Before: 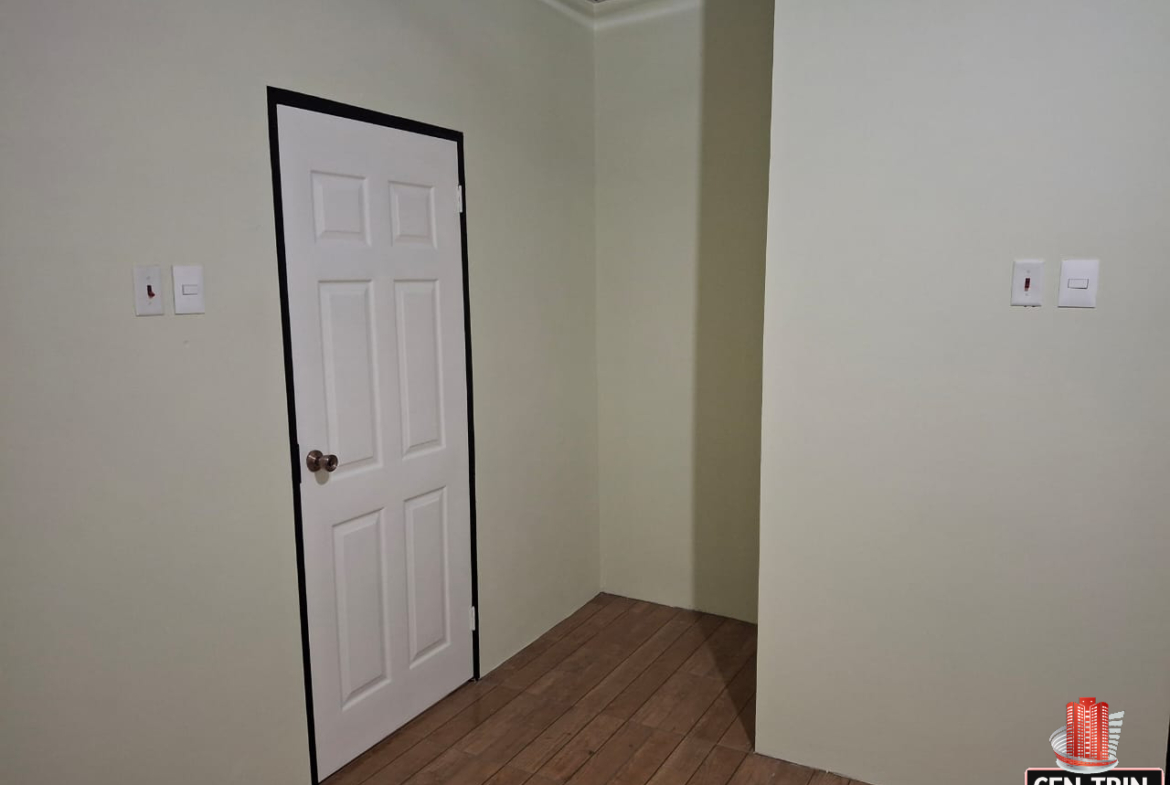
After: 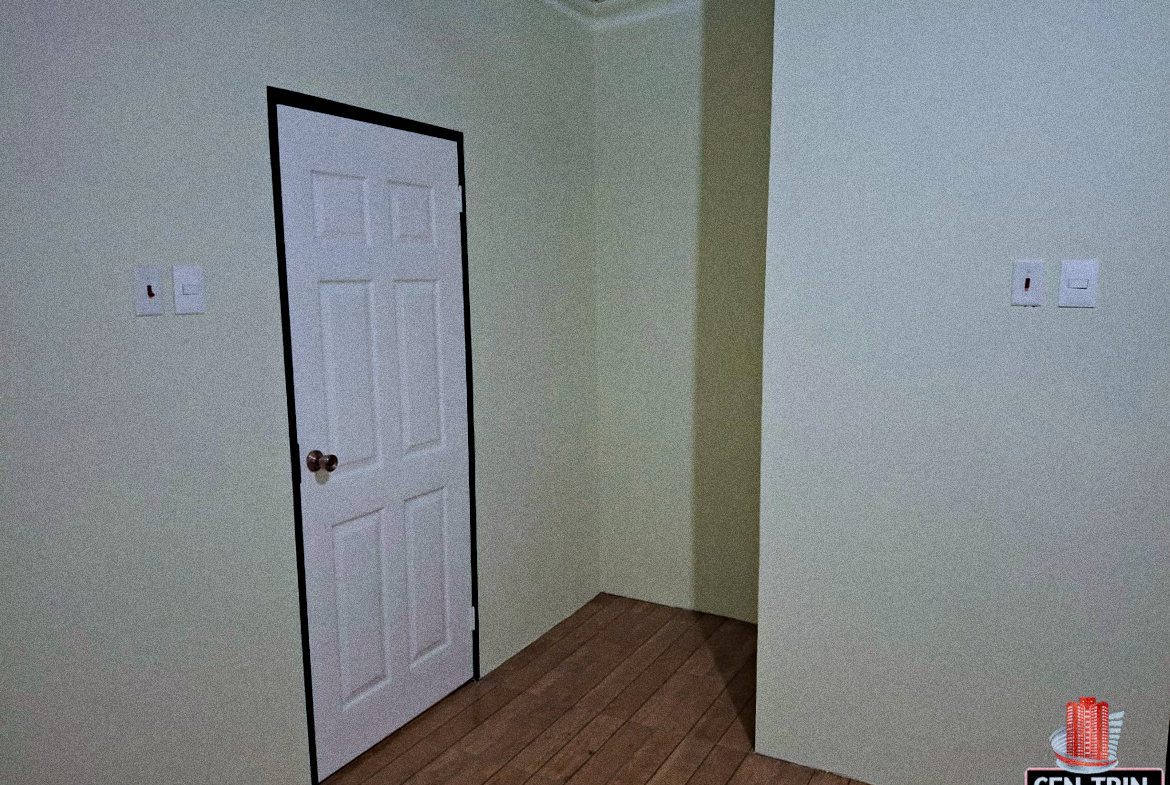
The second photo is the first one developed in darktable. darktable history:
haze removal: compatibility mode true, adaptive false
grain: coarseness 0.09 ISO, strength 40%
velvia: on, module defaults
color calibration: illuminant custom, x 0.368, y 0.373, temperature 4330.32 K
filmic rgb: white relative exposure 3.85 EV, hardness 4.3
